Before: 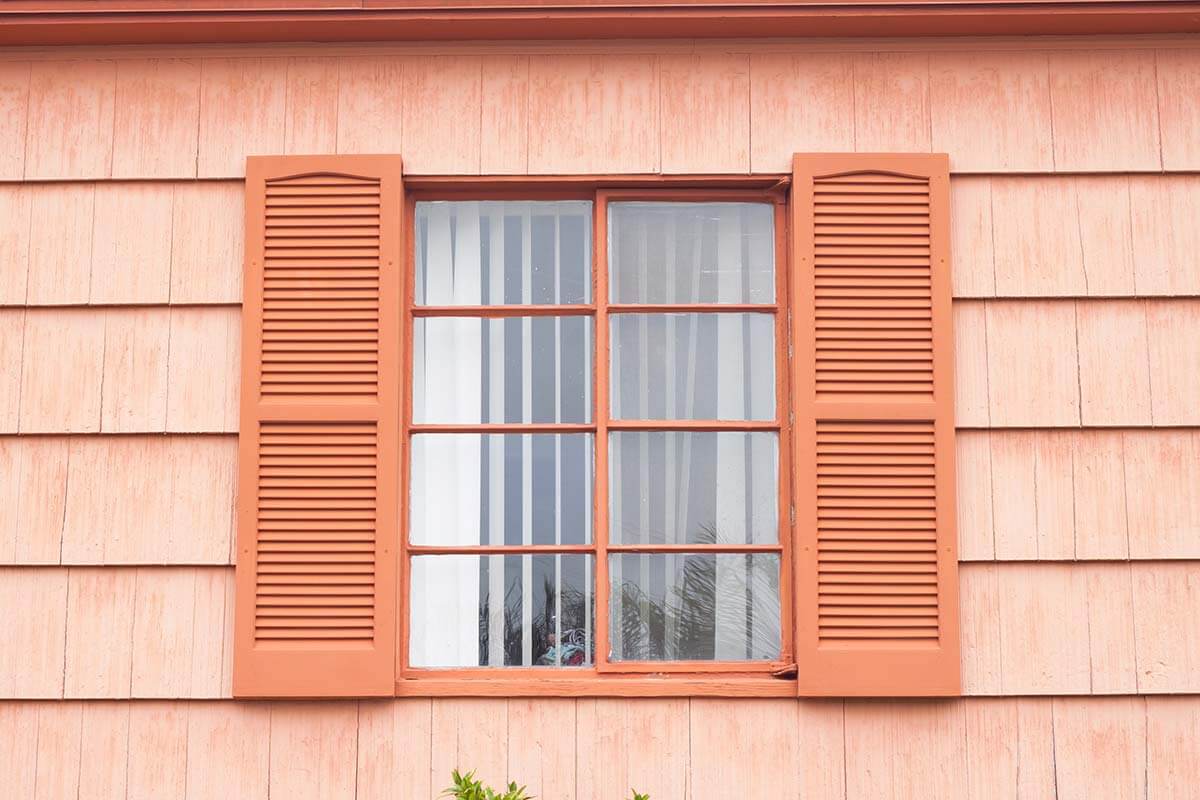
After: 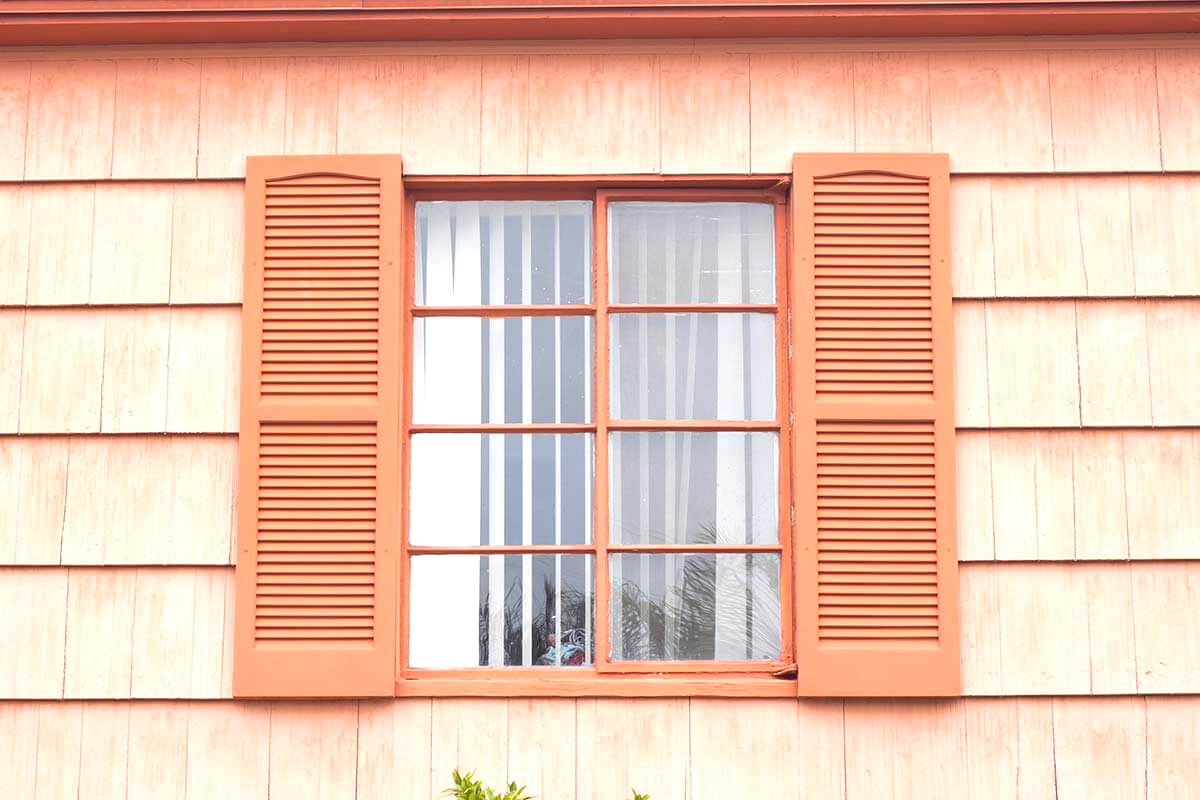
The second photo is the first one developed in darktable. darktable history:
exposure: black level correction 0, exposure 0.5 EV, compensate highlight preservation false
tone equalizer: on, module defaults
